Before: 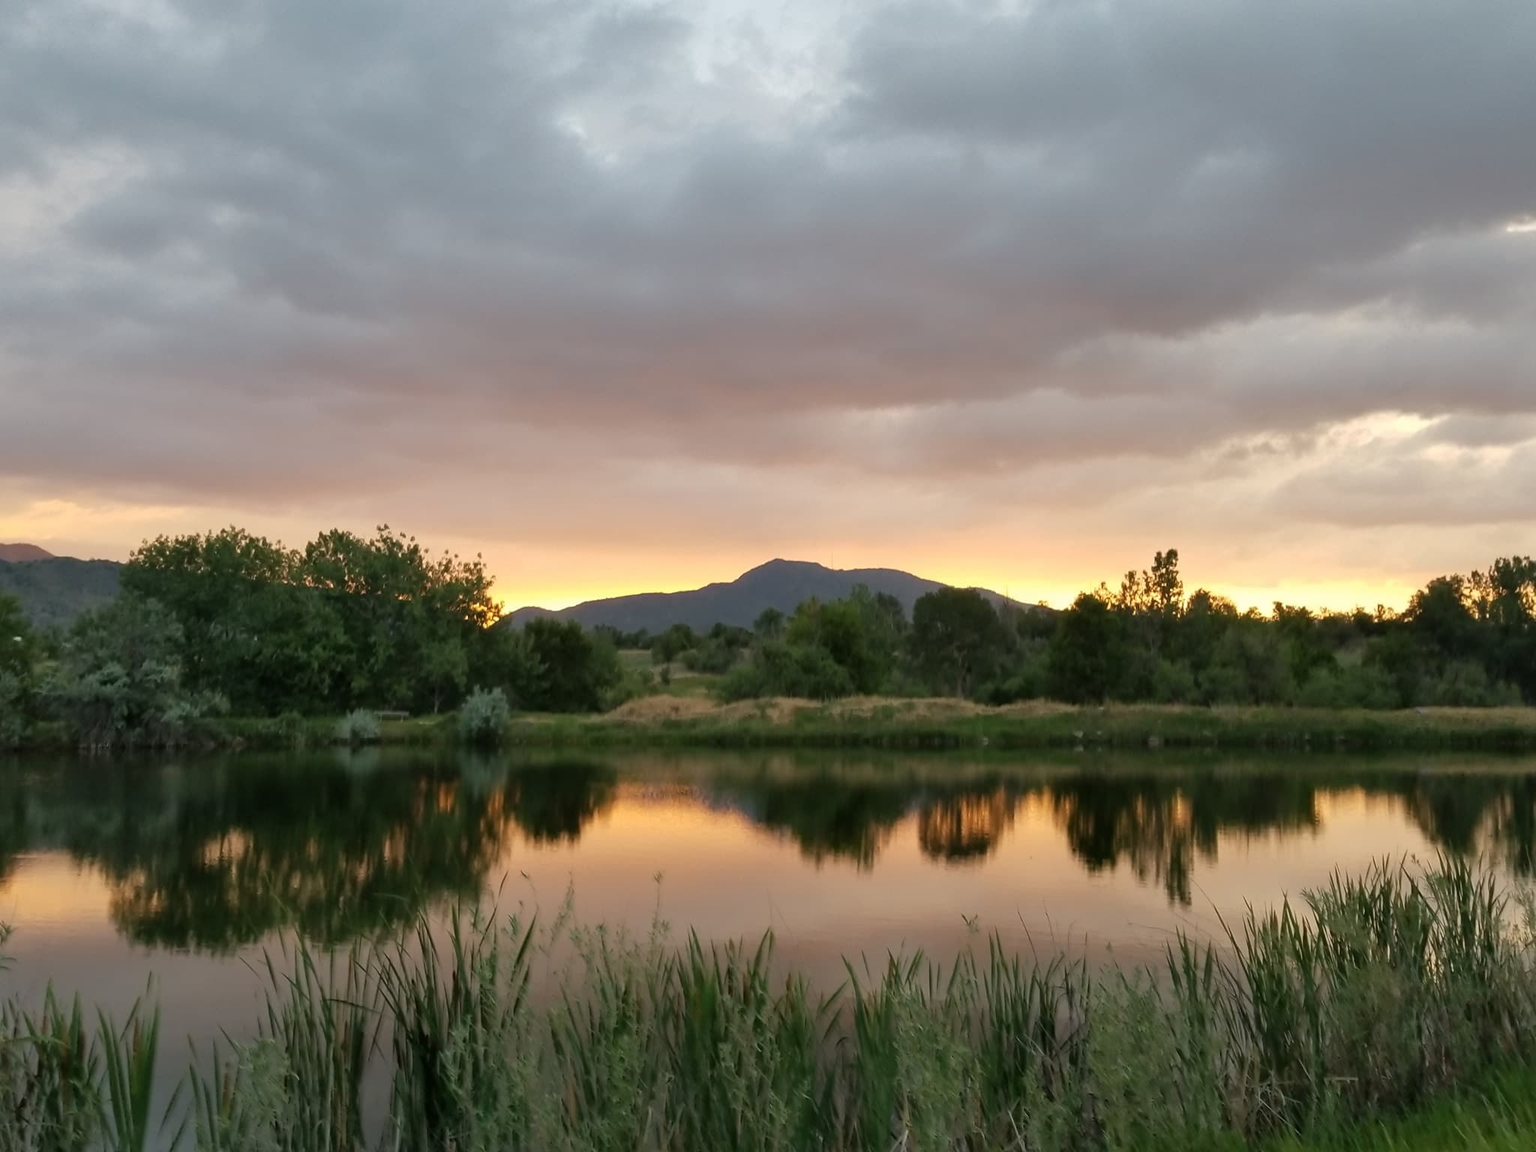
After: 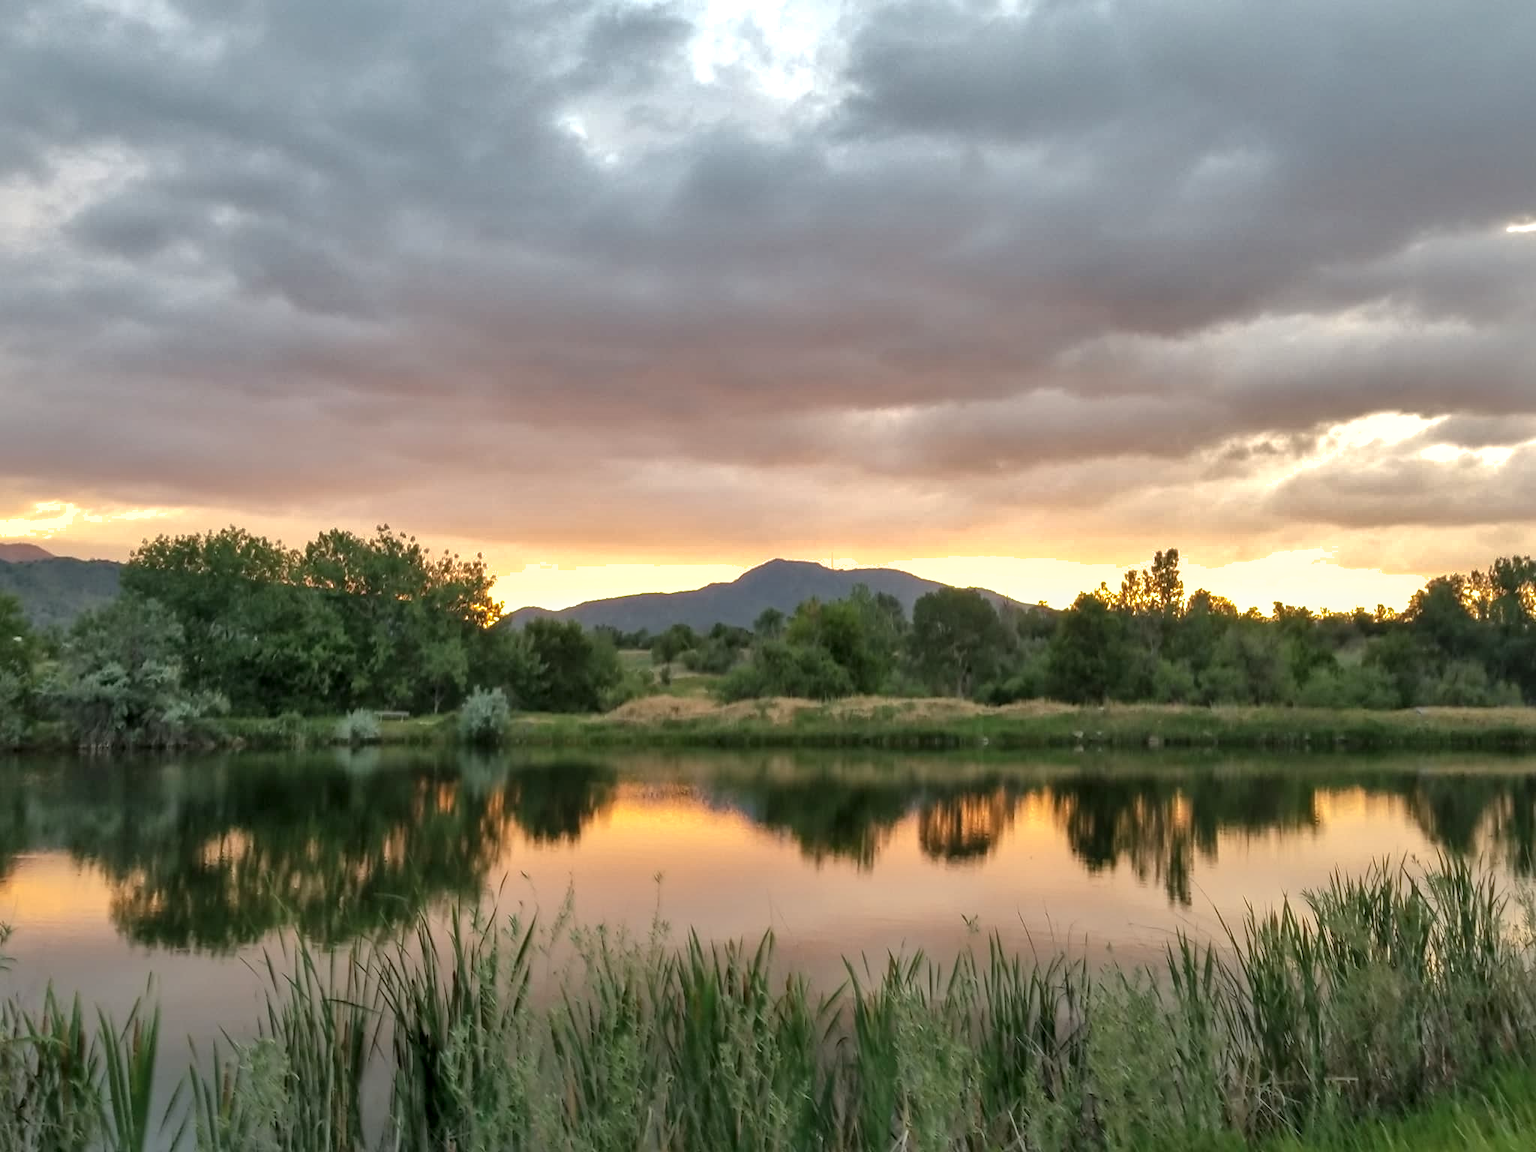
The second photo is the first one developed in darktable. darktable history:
exposure: black level correction 0, exposure 0.499 EV, compensate exposure bias true, compensate highlight preservation false
local contrast: on, module defaults
shadows and highlights: shadows 39.83, highlights -59.77
